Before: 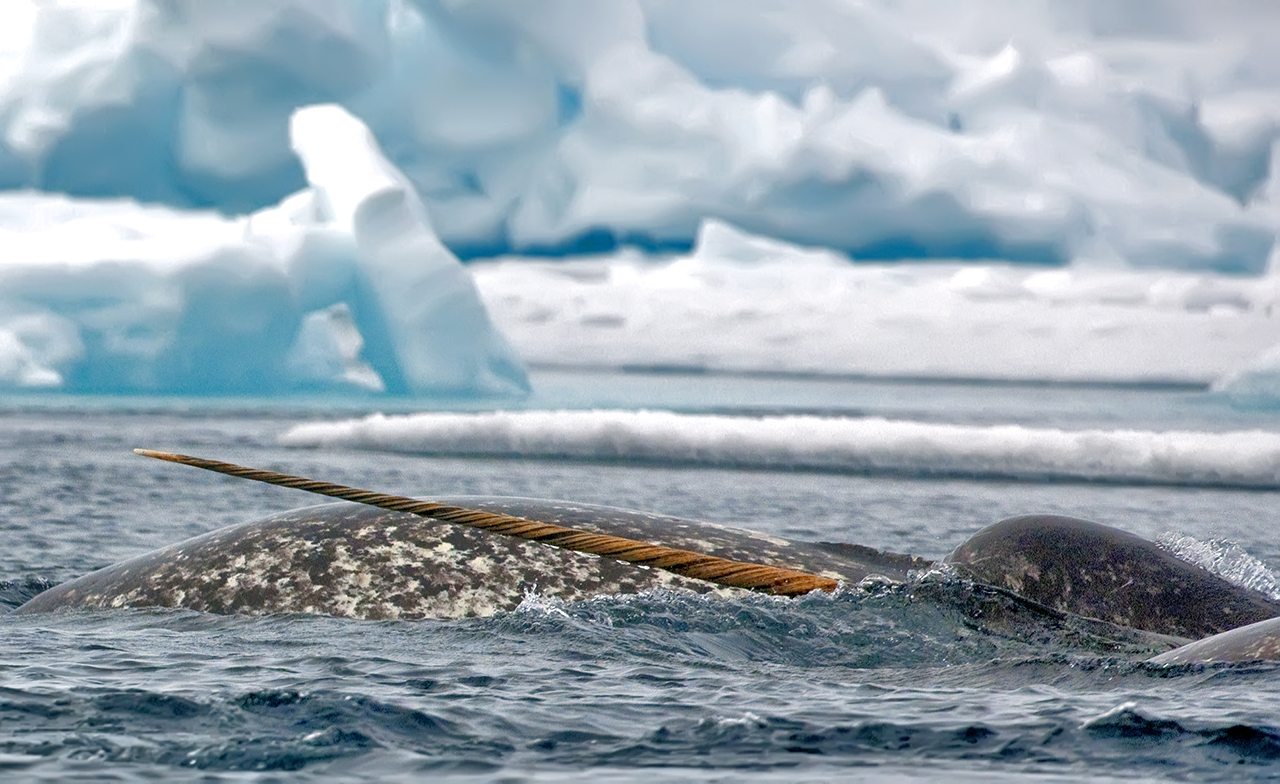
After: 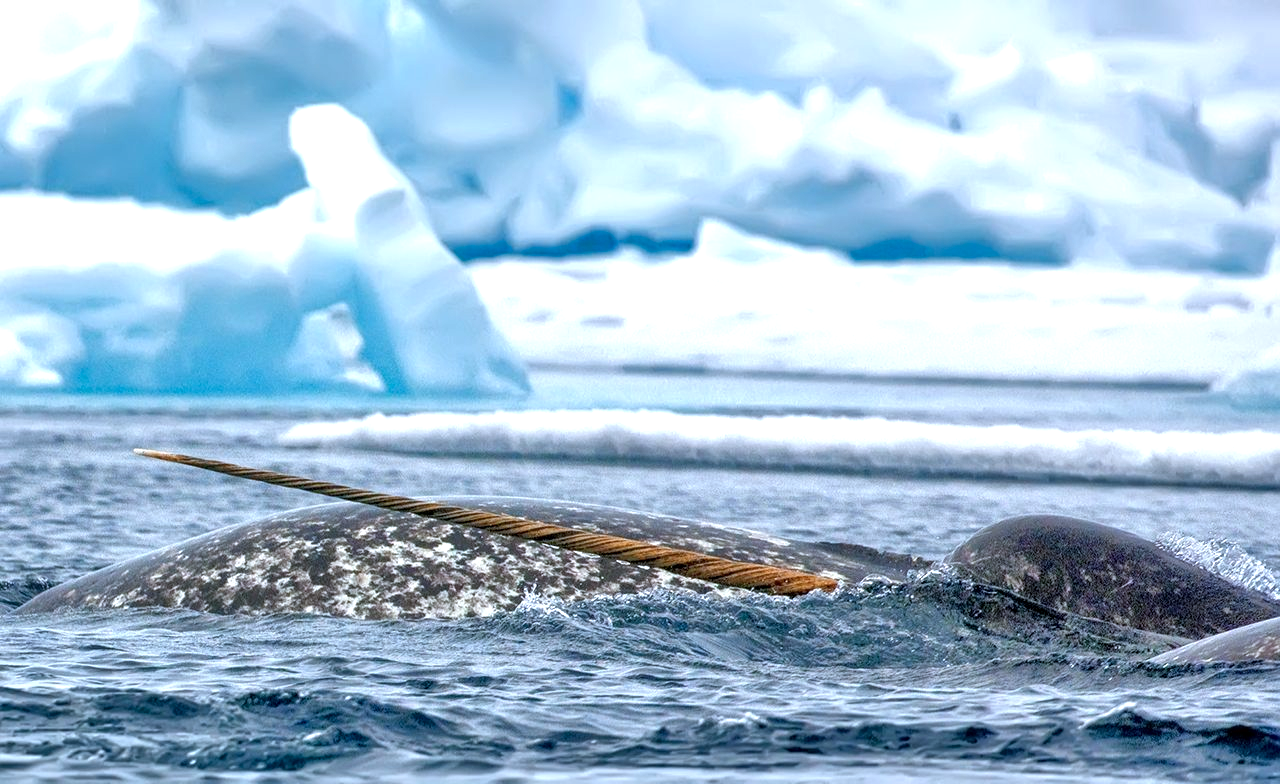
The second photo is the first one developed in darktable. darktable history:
exposure: black level correction 0, exposure 0.5 EV, compensate exposure bias true, compensate highlight preservation false
color calibration: x 0.372, y 0.386, temperature 4283.97 K
local contrast: on, module defaults
